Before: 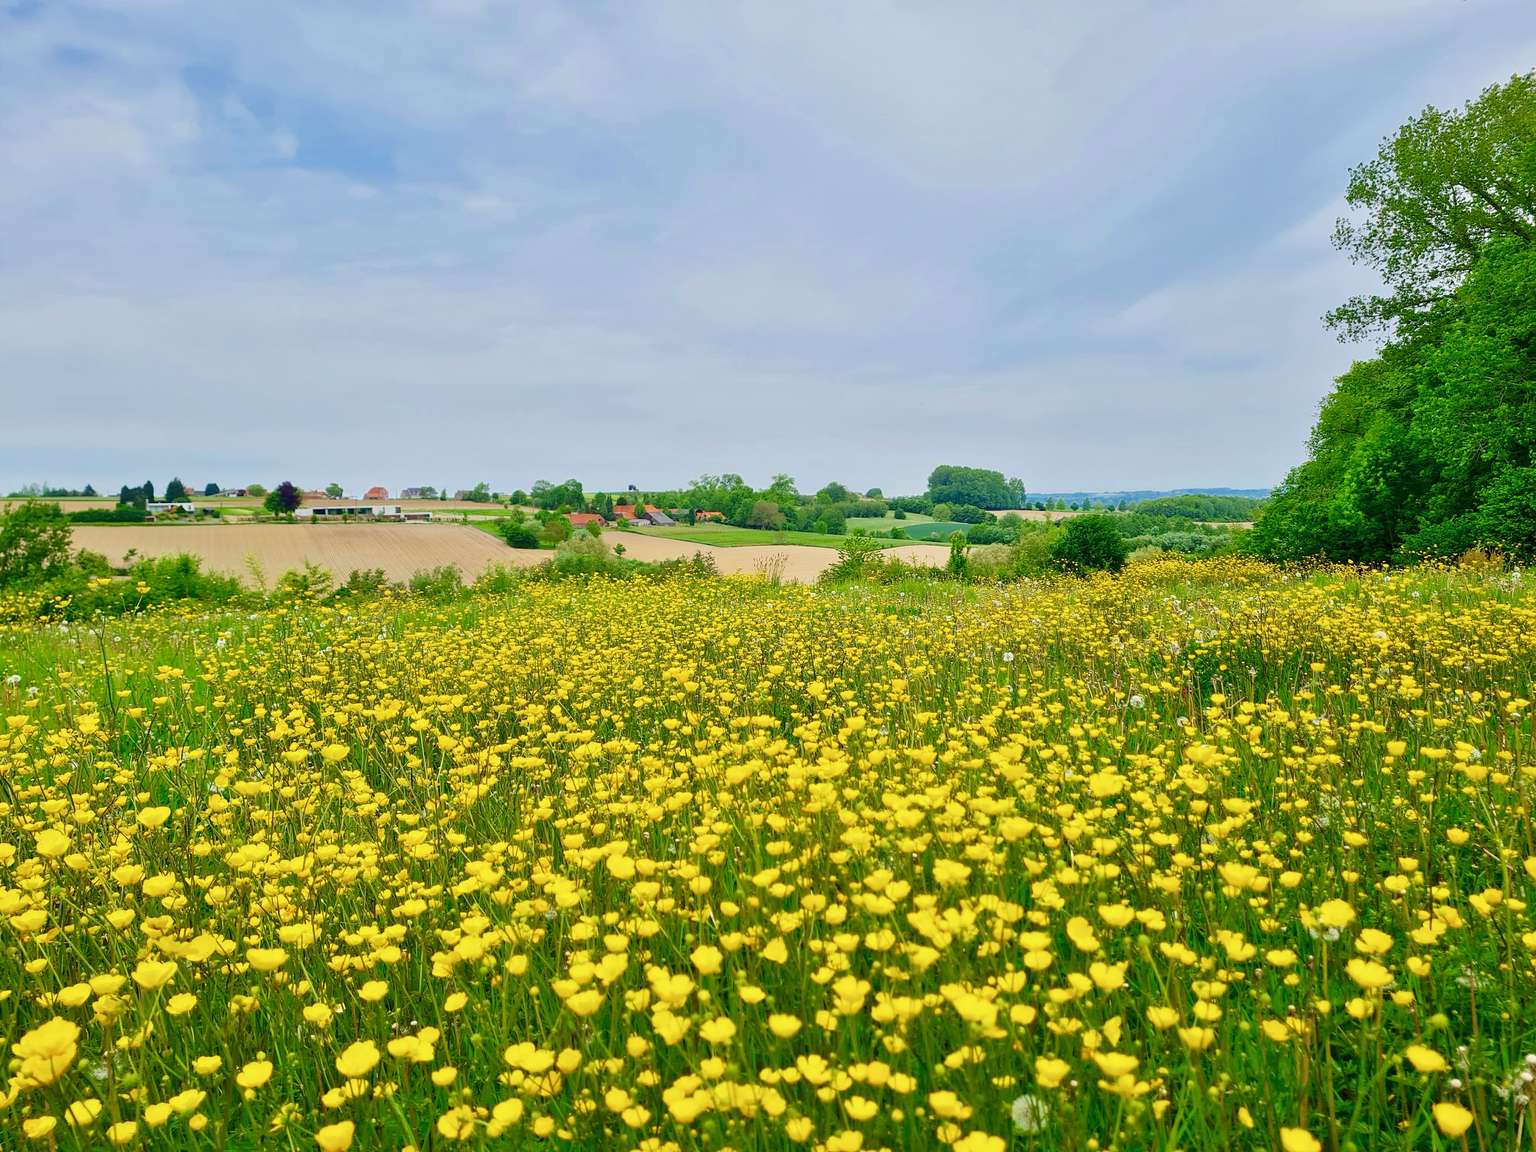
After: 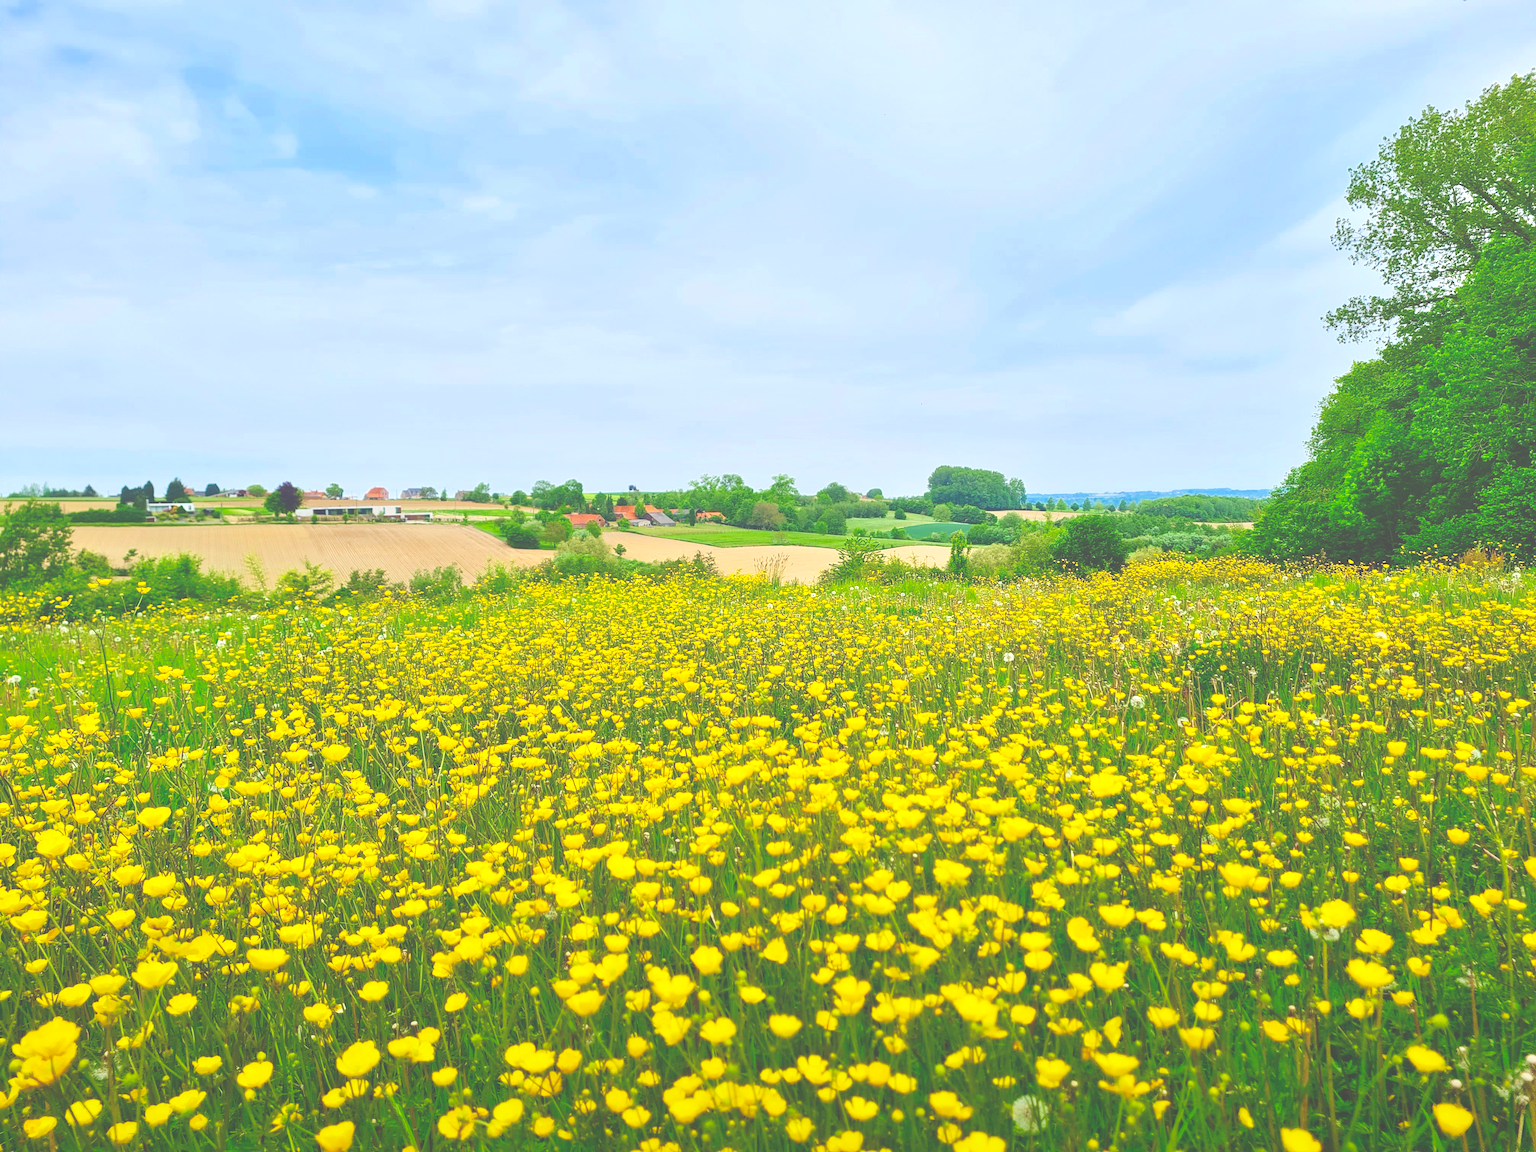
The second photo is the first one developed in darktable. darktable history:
graduated density: rotation -180°, offset 24.95
exposure: black level correction -0.071, exposure 0.5 EV, compensate highlight preservation false
contrast brightness saturation: contrast 0.09, saturation 0.28
